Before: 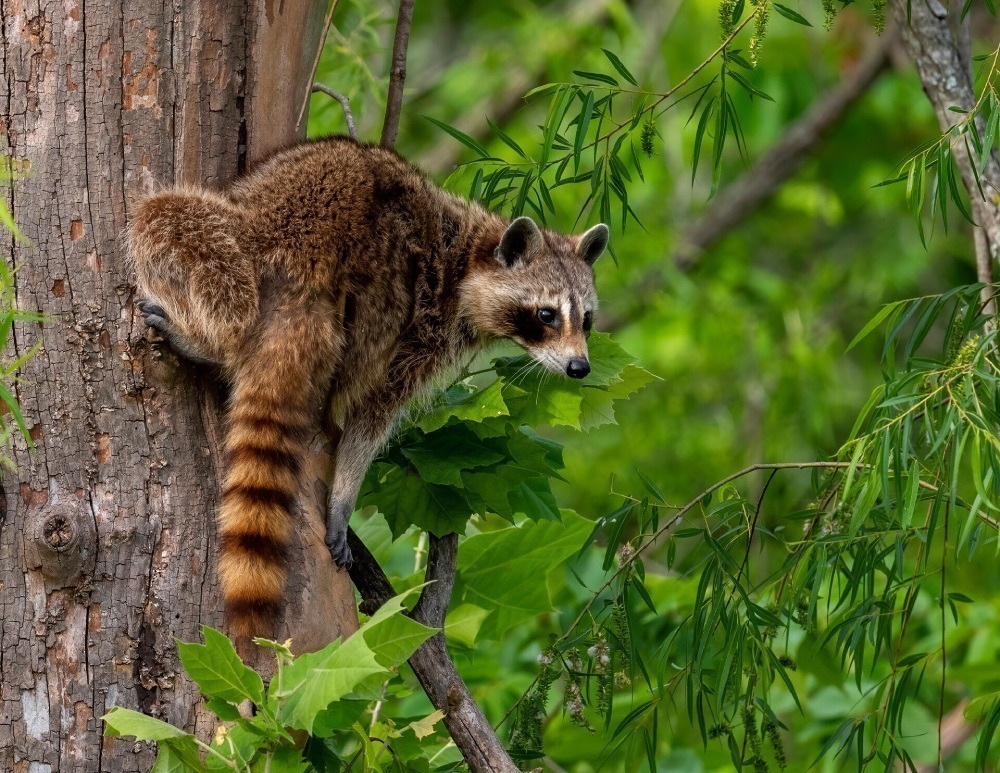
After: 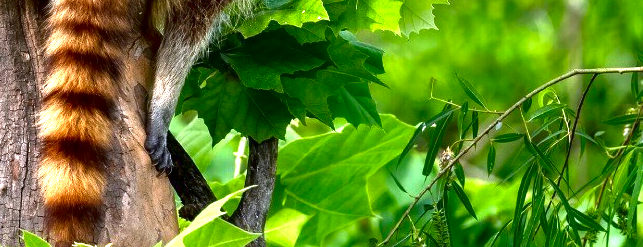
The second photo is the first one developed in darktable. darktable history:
white balance: red 0.974, blue 1.044
exposure: black level correction 0.001, exposure 1.646 EV, compensate exposure bias true, compensate highlight preservation false
crop: left 18.091%, top 51.13%, right 17.525%, bottom 16.85%
contrast brightness saturation: brightness -0.2, saturation 0.08
